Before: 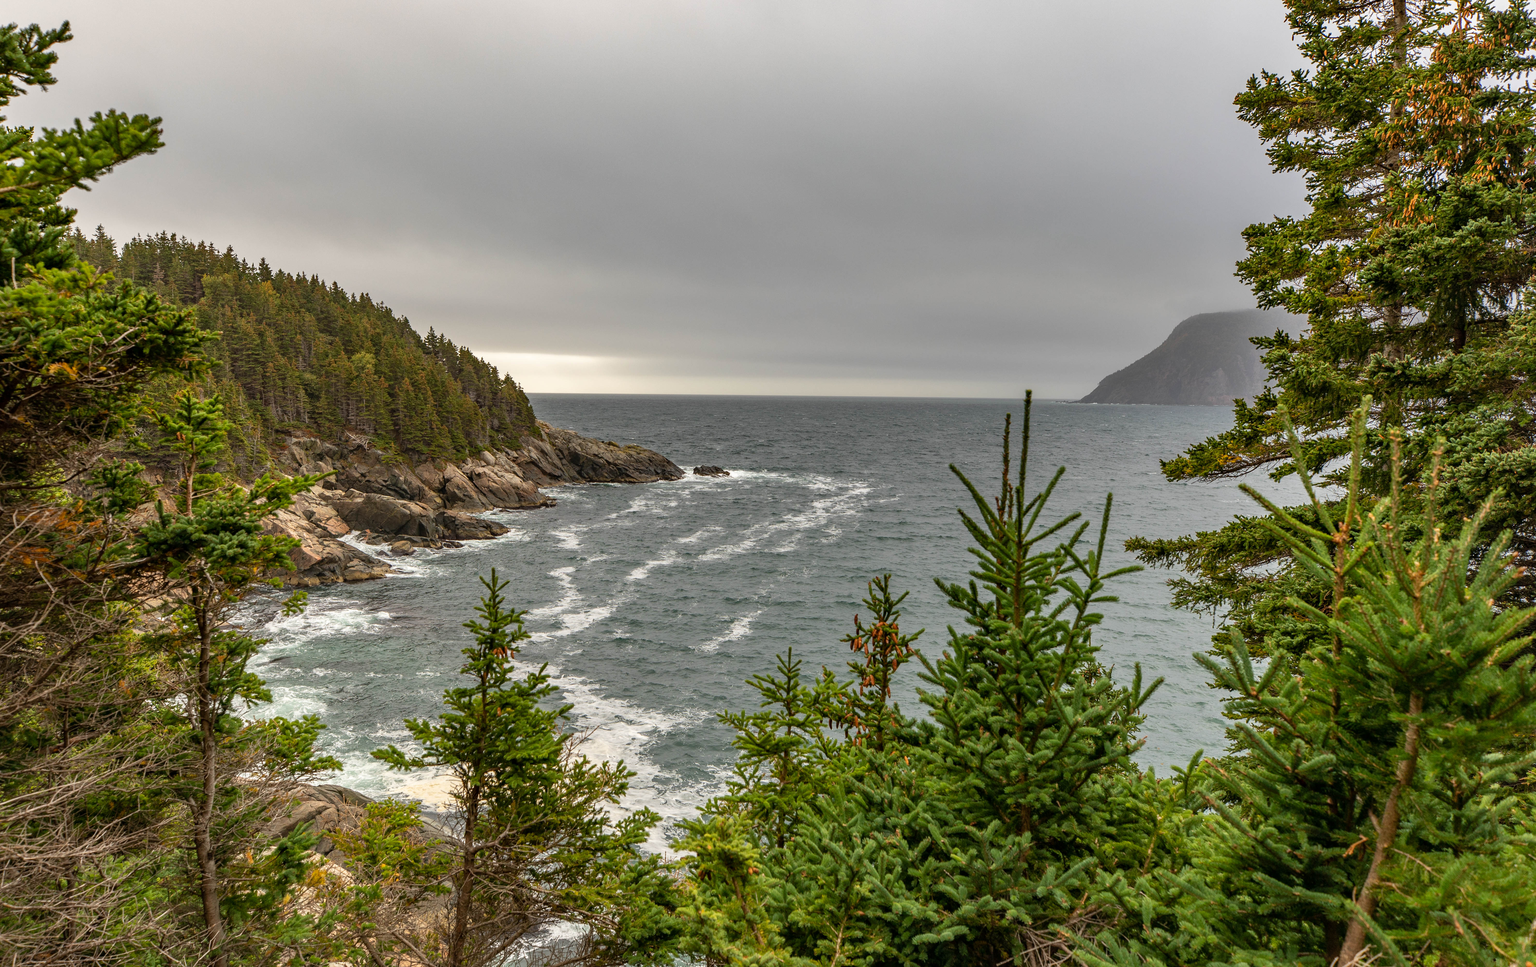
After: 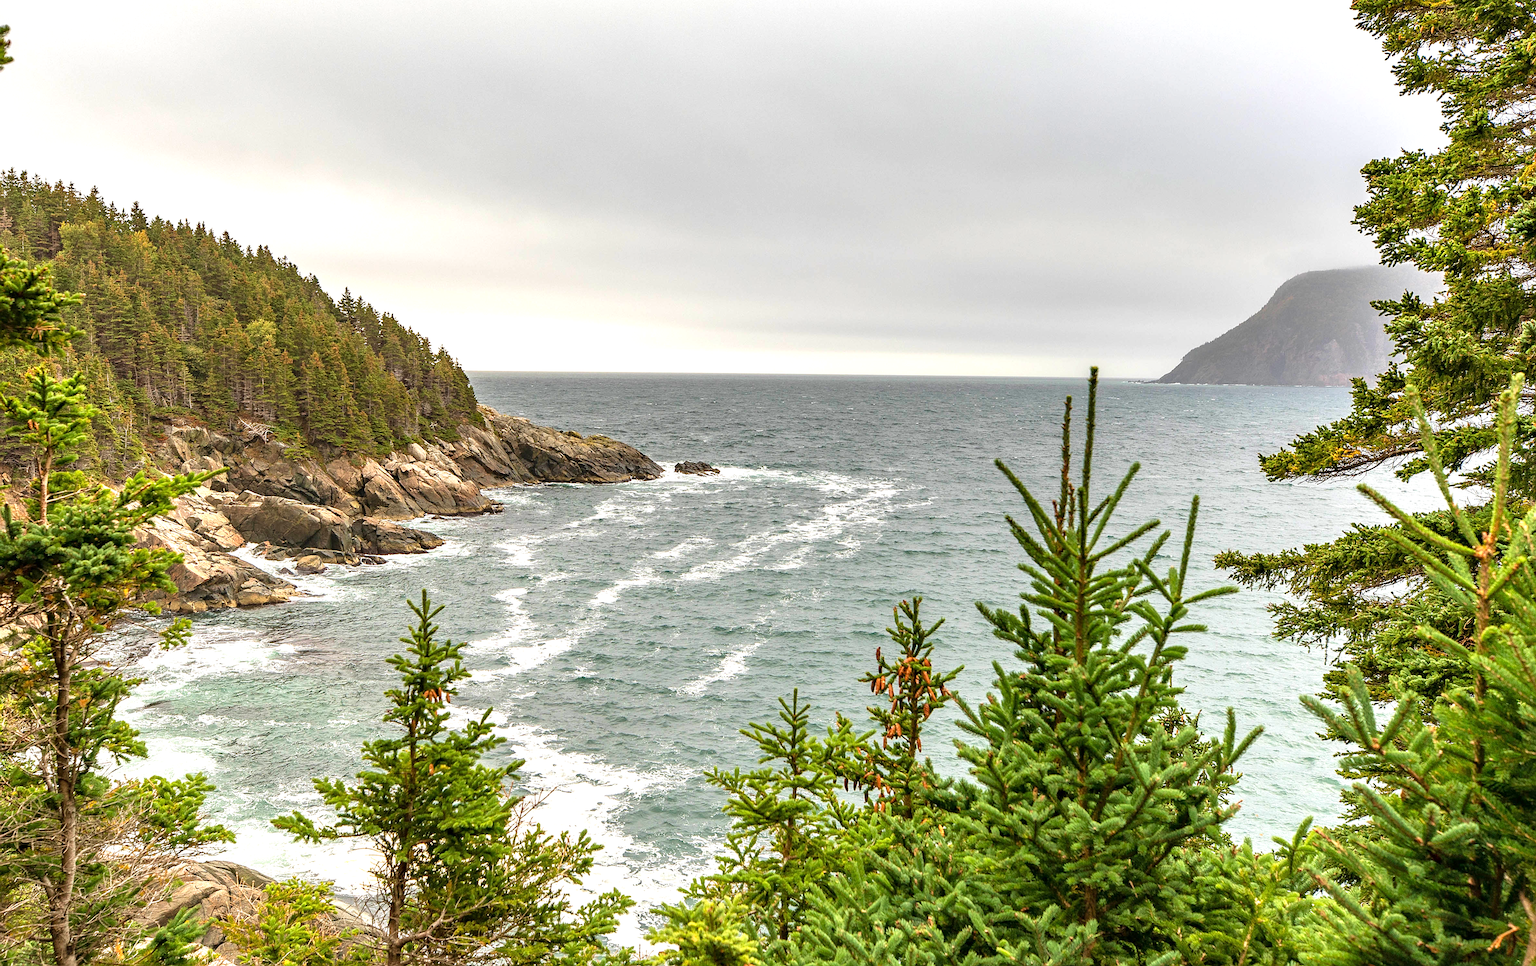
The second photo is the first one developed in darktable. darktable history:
velvia: on, module defaults
exposure: exposure 1.15 EV, compensate highlight preservation false
sharpen: on, module defaults
crop and rotate: left 10.071%, top 10.071%, right 10.02%, bottom 10.02%
